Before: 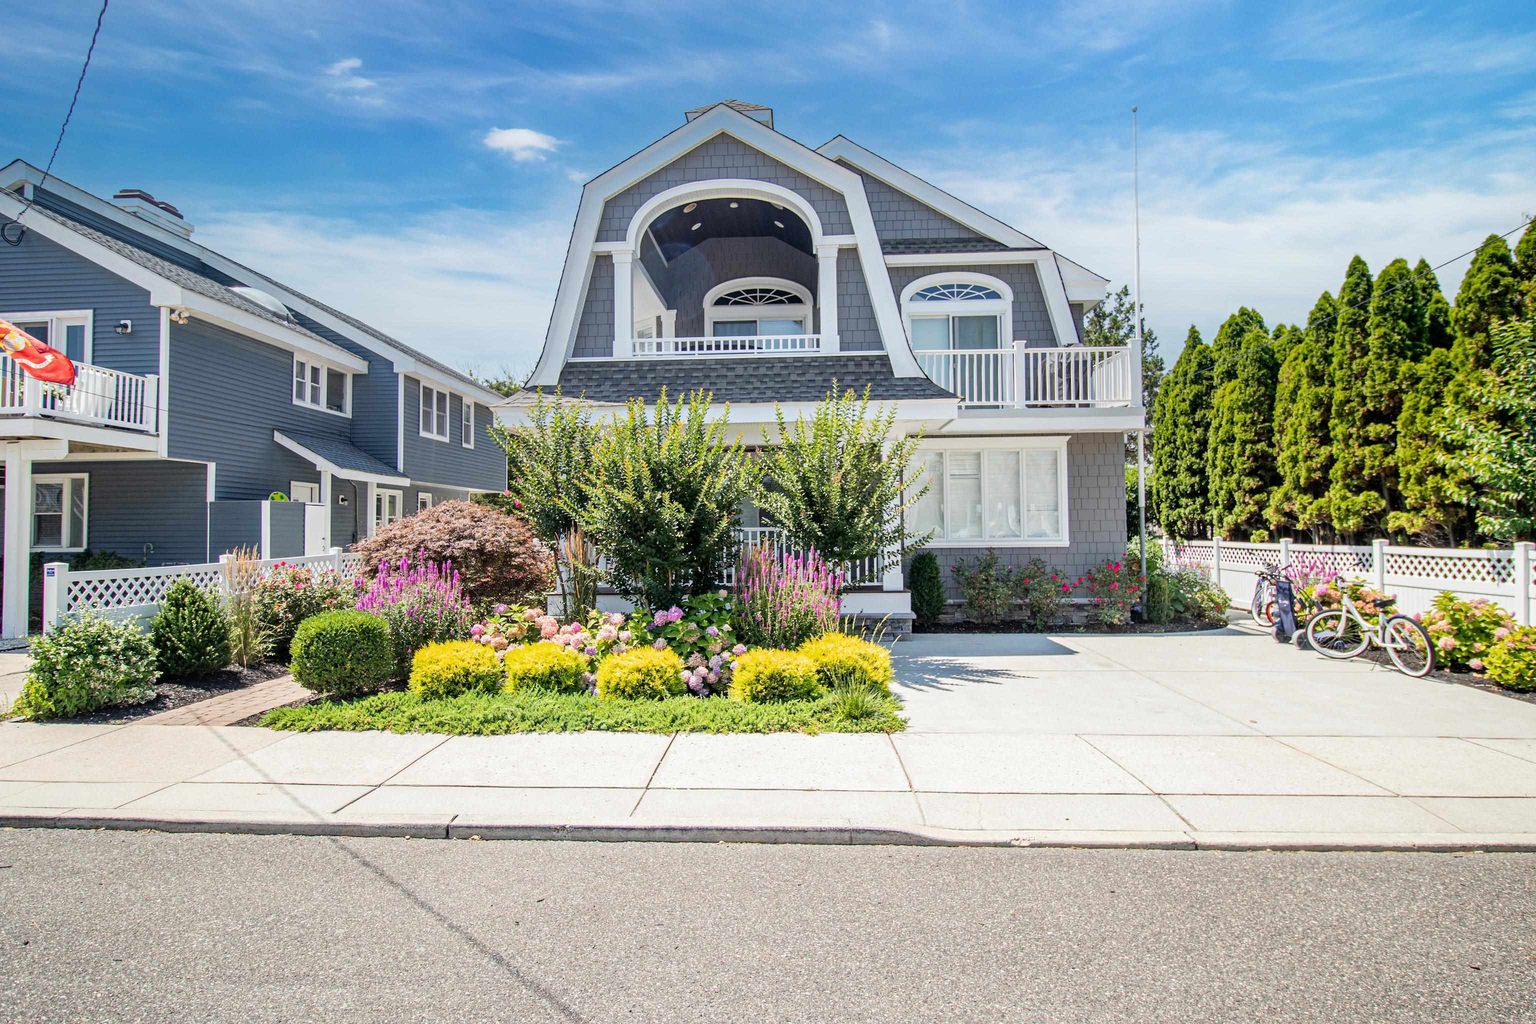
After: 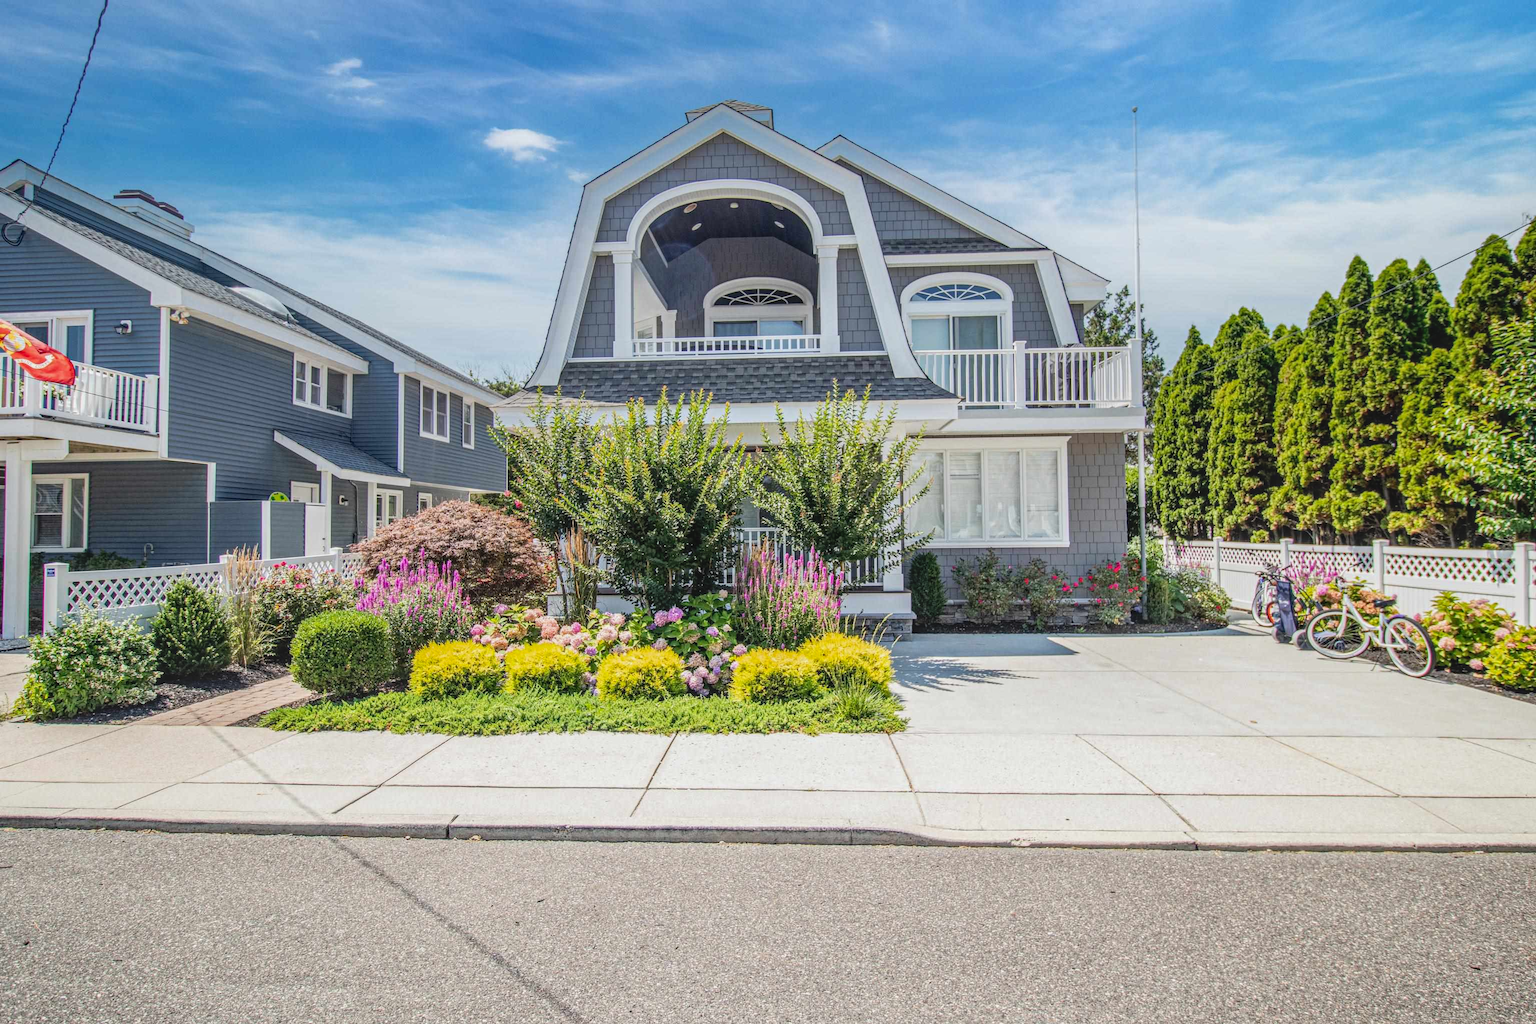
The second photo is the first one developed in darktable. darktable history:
contrast brightness saturation: contrast -0.11
local contrast: highlights 0%, shadows 0%, detail 133%
